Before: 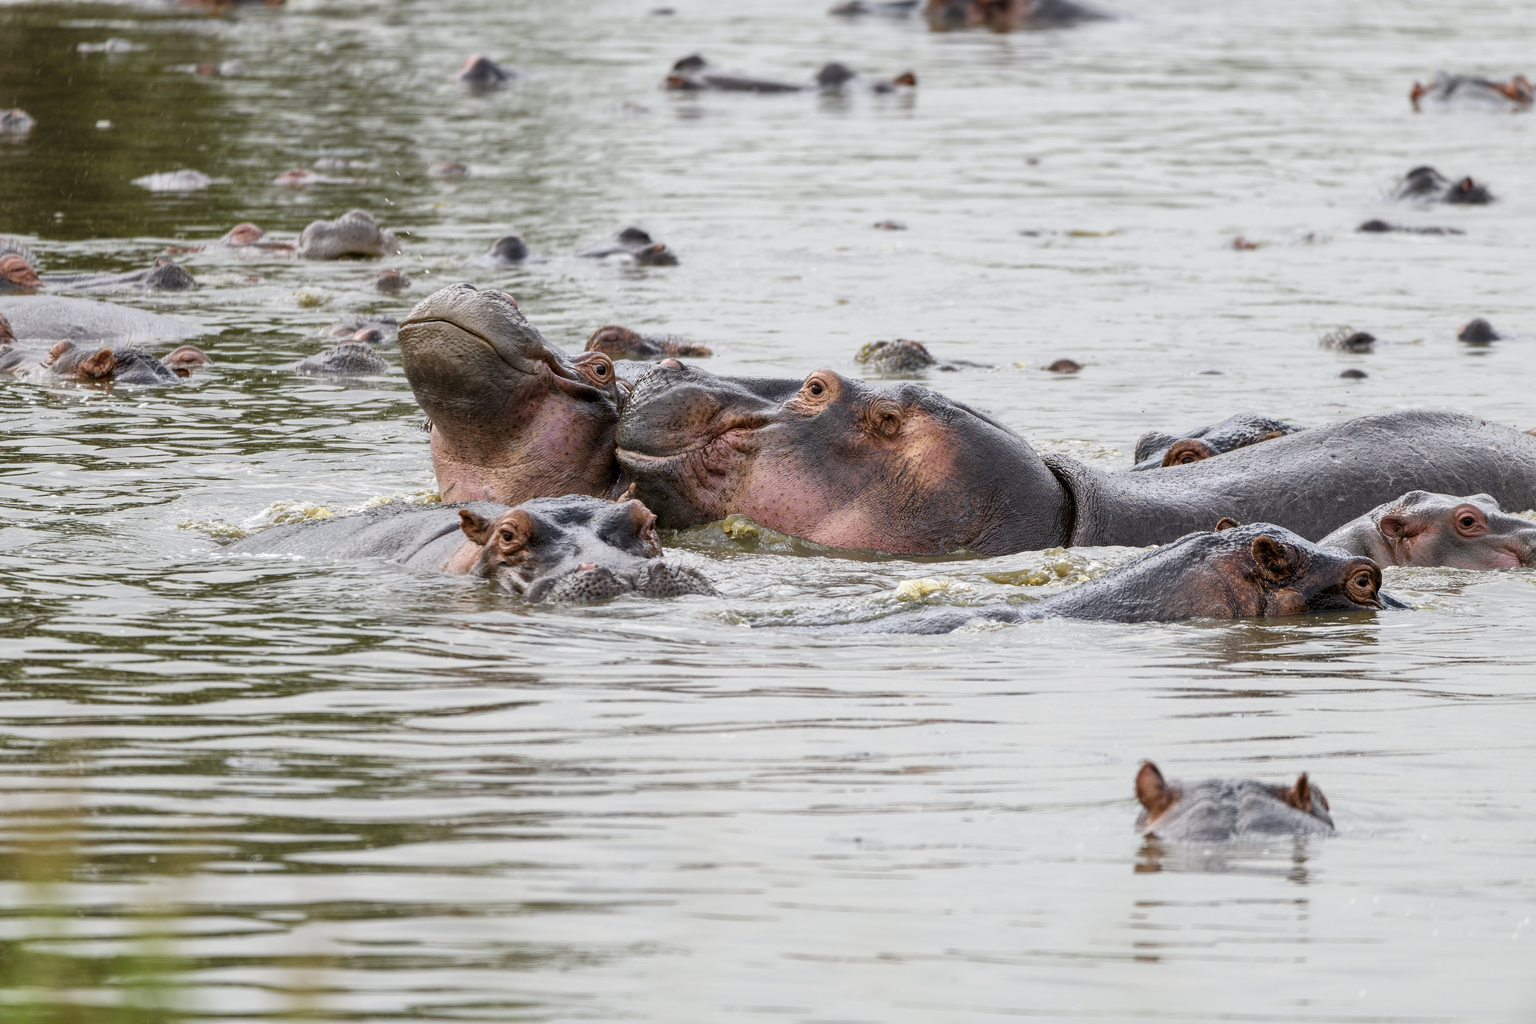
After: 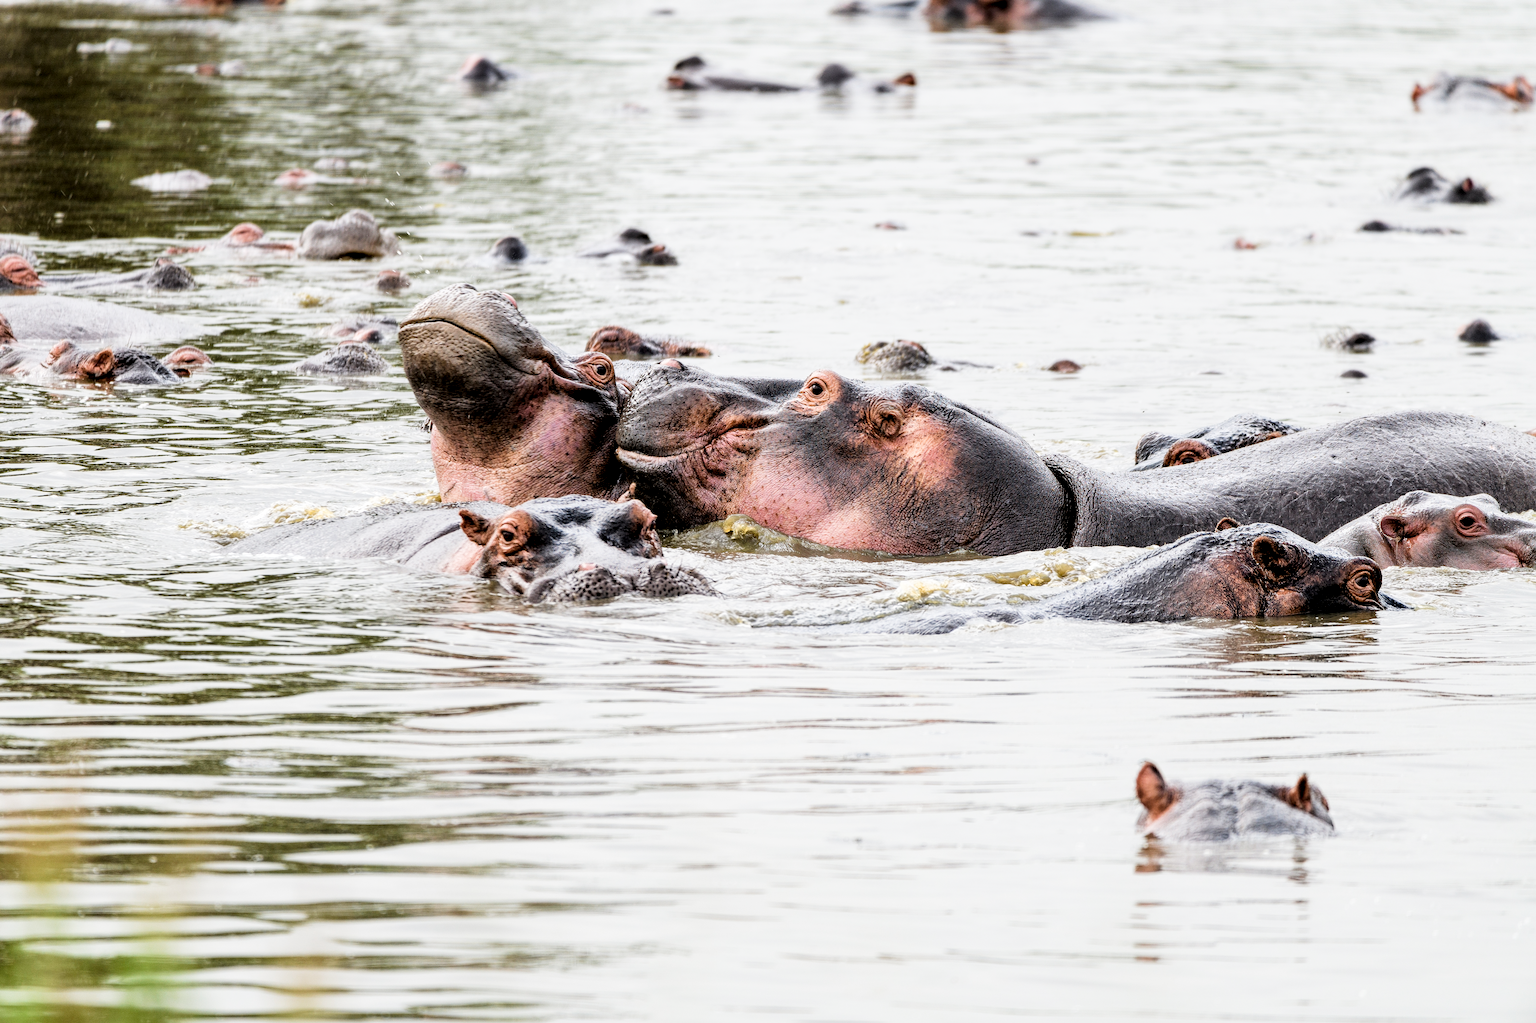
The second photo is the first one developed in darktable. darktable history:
filmic rgb: black relative exposure -5.14 EV, white relative exposure 3.55 EV, threshold 5.97 EV, hardness 3.17, contrast 1.392, highlights saturation mix -49.69%, enable highlight reconstruction true
local contrast: highlights 102%, shadows 102%, detail 119%, midtone range 0.2
exposure: black level correction 0, exposure 0.692 EV, compensate exposure bias true, compensate highlight preservation false
